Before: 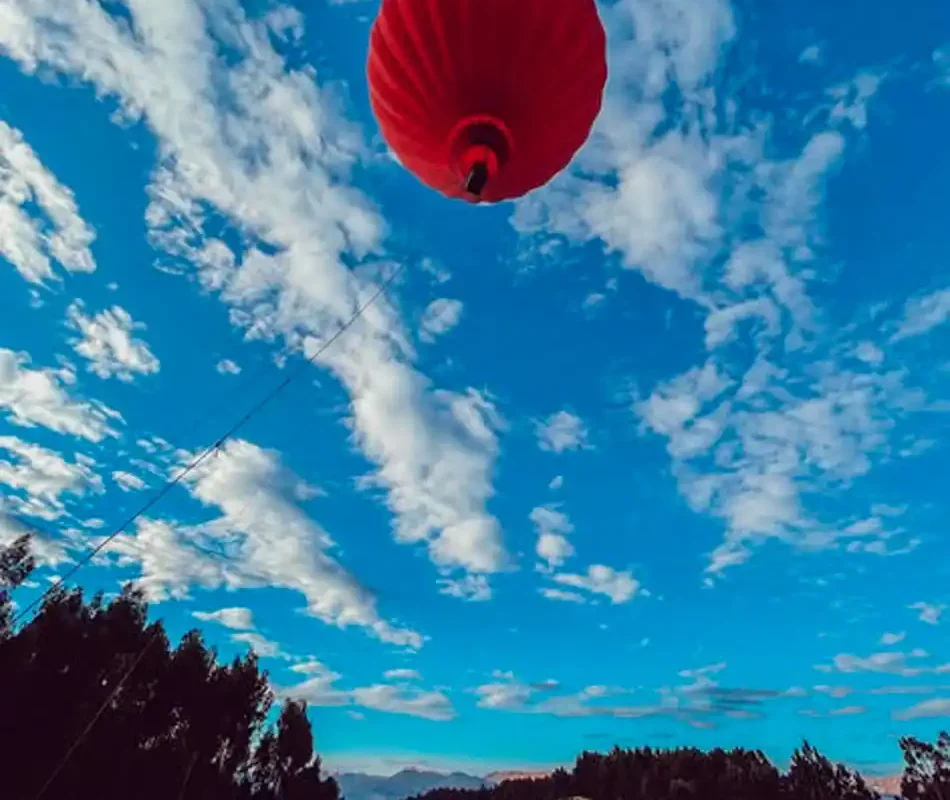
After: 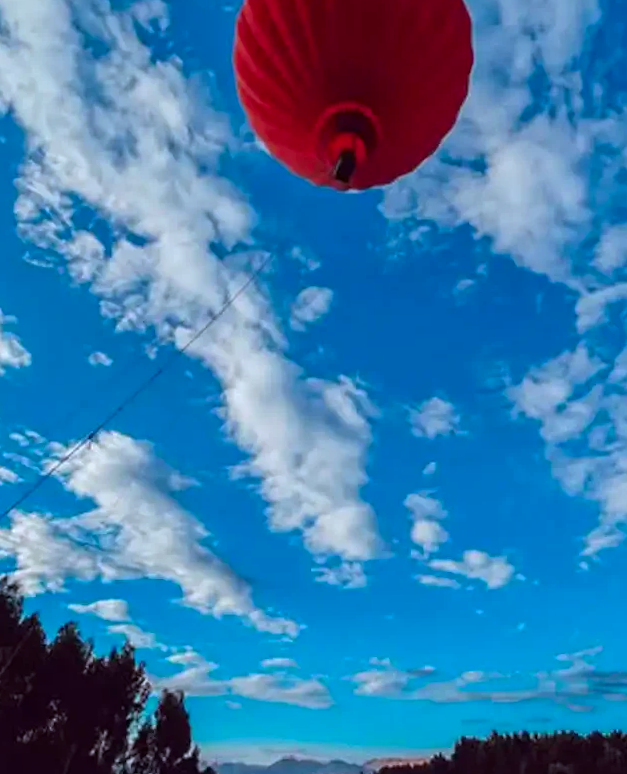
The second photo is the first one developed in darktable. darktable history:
contrast brightness saturation: contrast 0.03, brightness -0.04
crop and rotate: left 13.342%, right 19.991%
rotate and perspective: rotation -1°, crop left 0.011, crop right 0.989, crop top 0.025, crop bottom 0.975
white balance: red 0.954, blue 1.079
